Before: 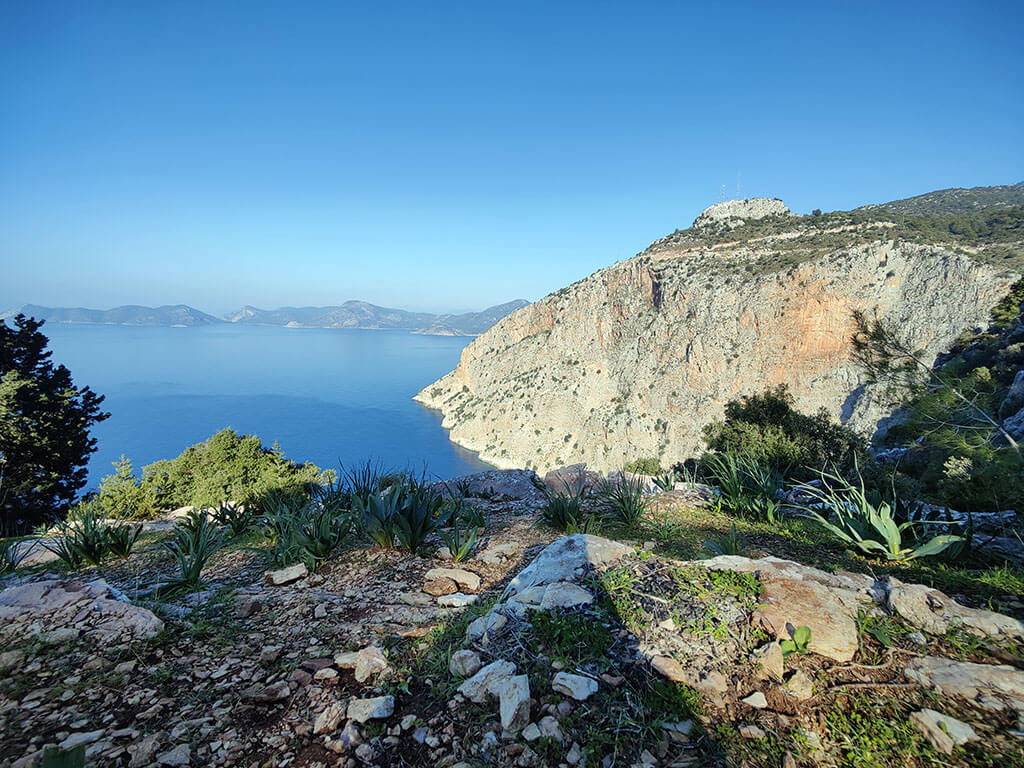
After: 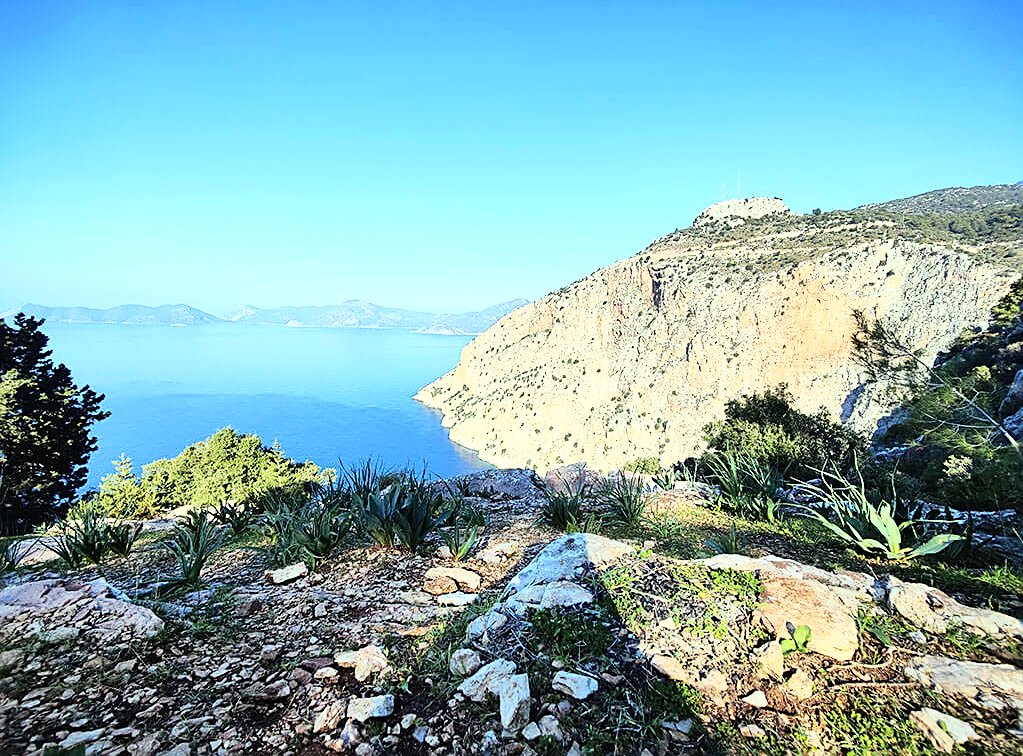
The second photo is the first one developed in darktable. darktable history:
sharpen: on, module defaults
base curve: curves: ch0 [(0, 0) (0.026, 0.03) (0.109, 0.232) (0.351, 0.748) (0.669, 0.968) (1, 1)]
crop: top 0.207%, bottom 0.193%
